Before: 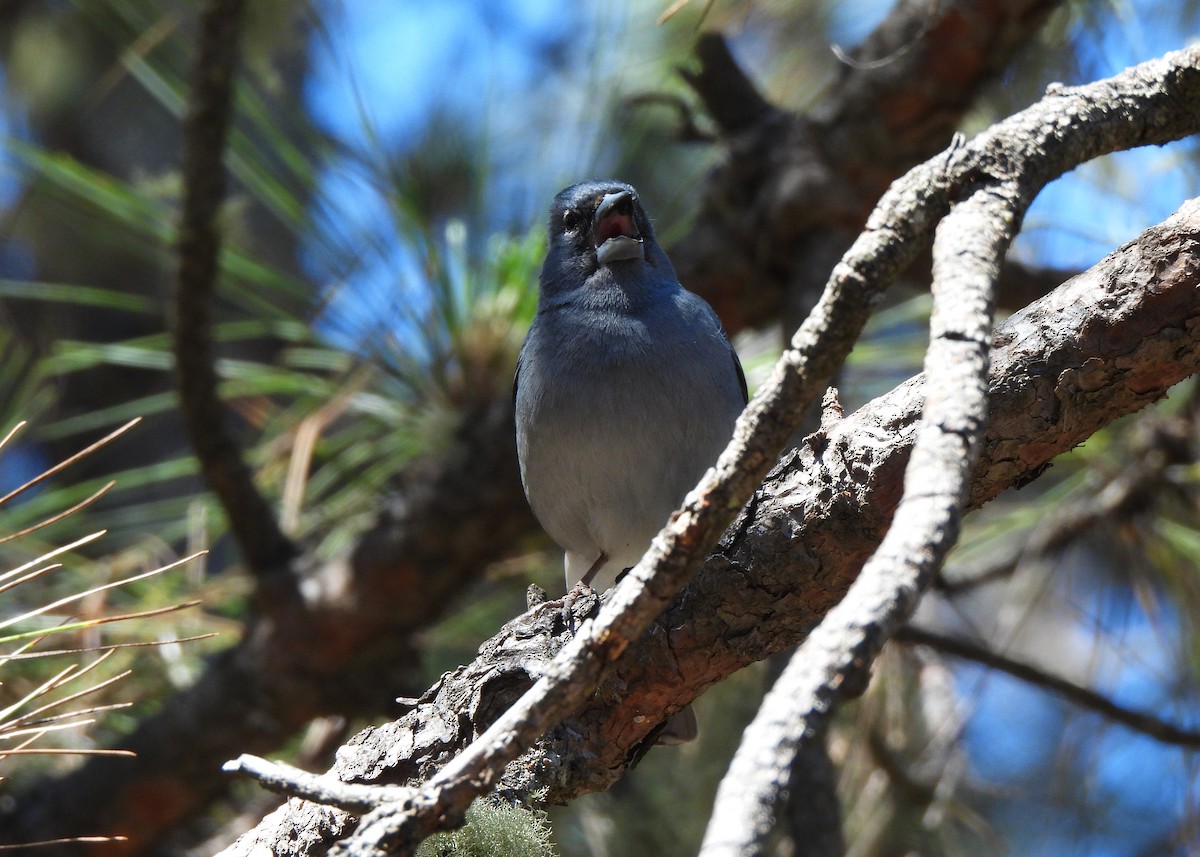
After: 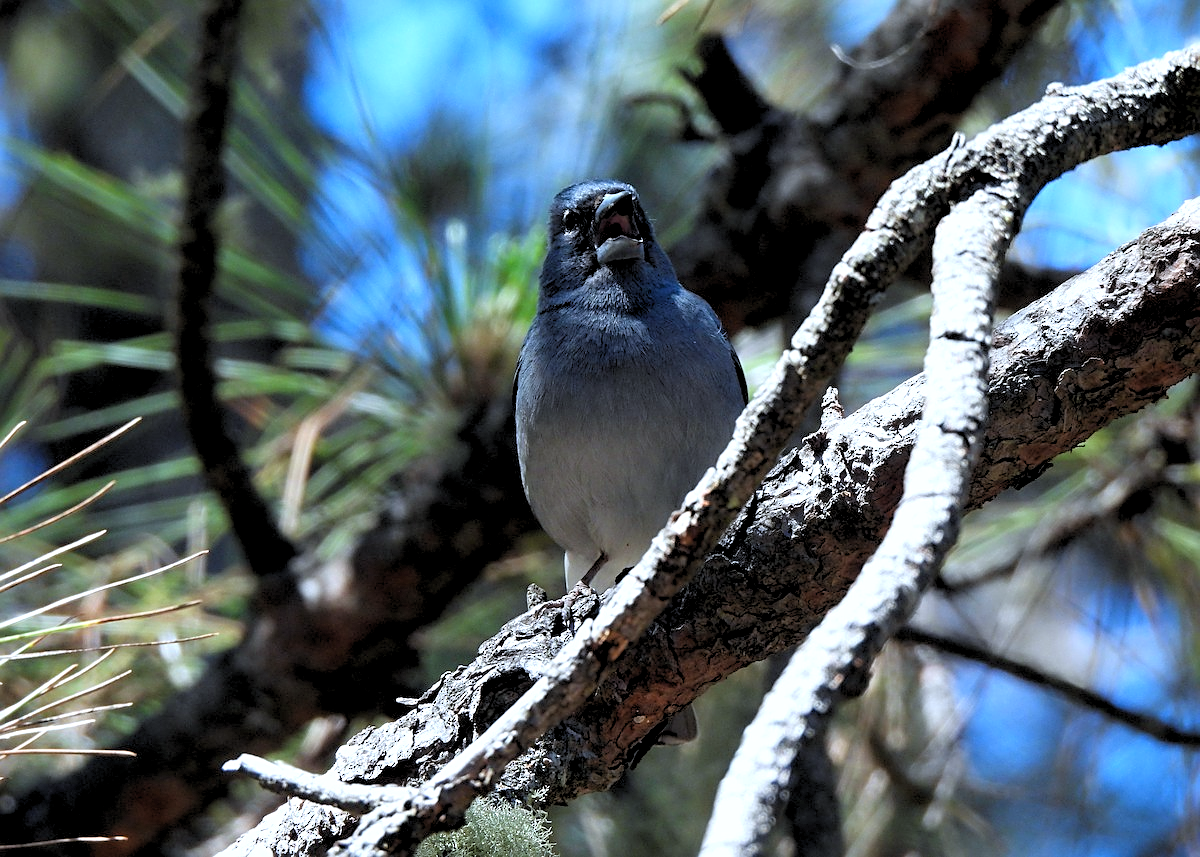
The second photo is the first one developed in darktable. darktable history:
rgb levels: levels [[0.013, 0.434, 0.89], [0, 0.5, 1], [0, 0.5, 1]]
color calibration: x 0.37, y 0.382, temperature 4313.32 K
sharpen: on, module defaults
